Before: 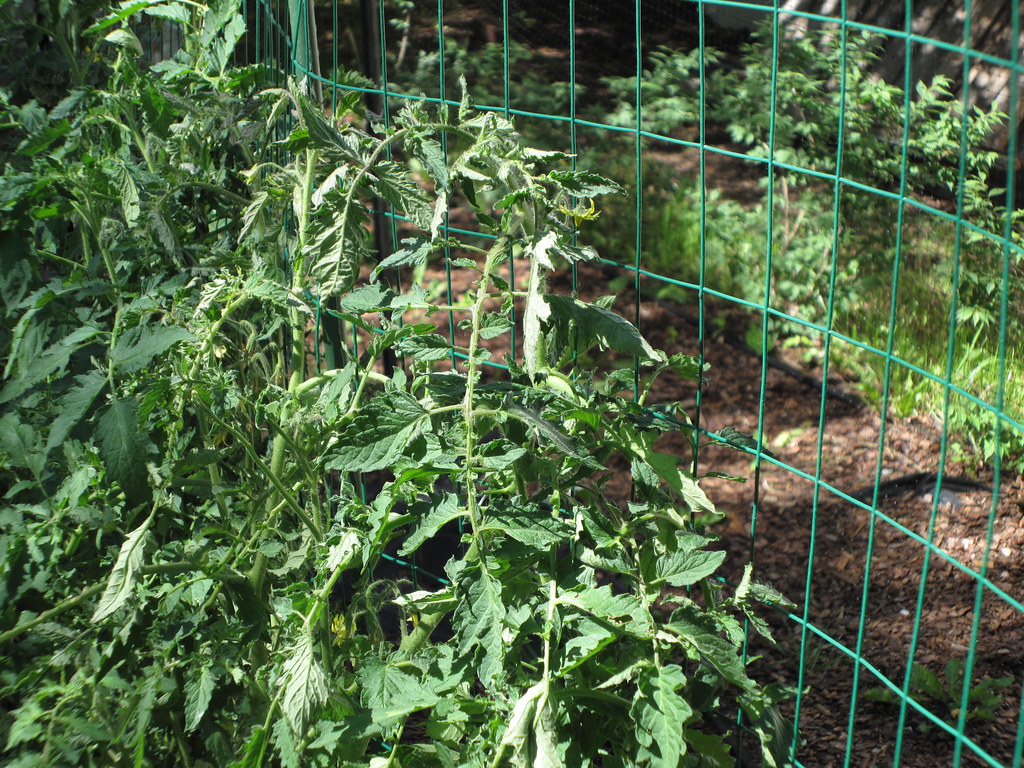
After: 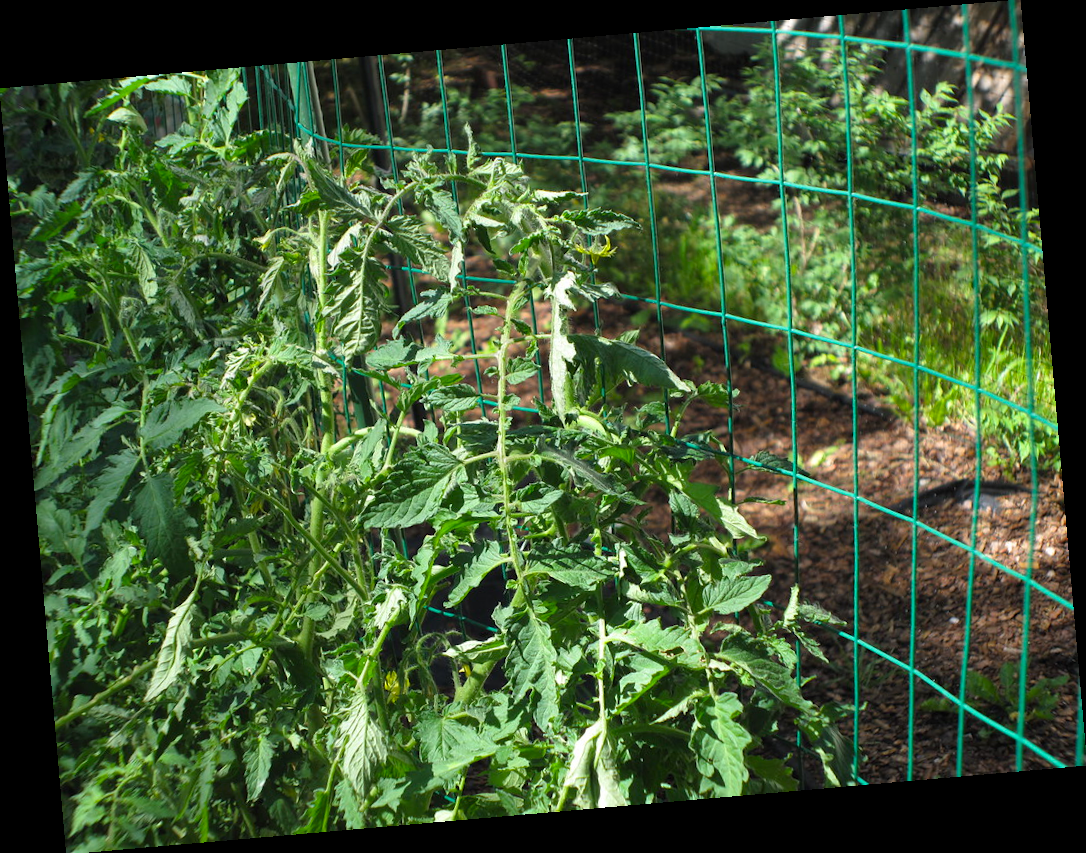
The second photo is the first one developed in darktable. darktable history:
color balance rgb: perceptual saturation grading › global saturation 20%, global vibrance 10%
rotate and perspective: rotation -4.98°, automatic cropping off
